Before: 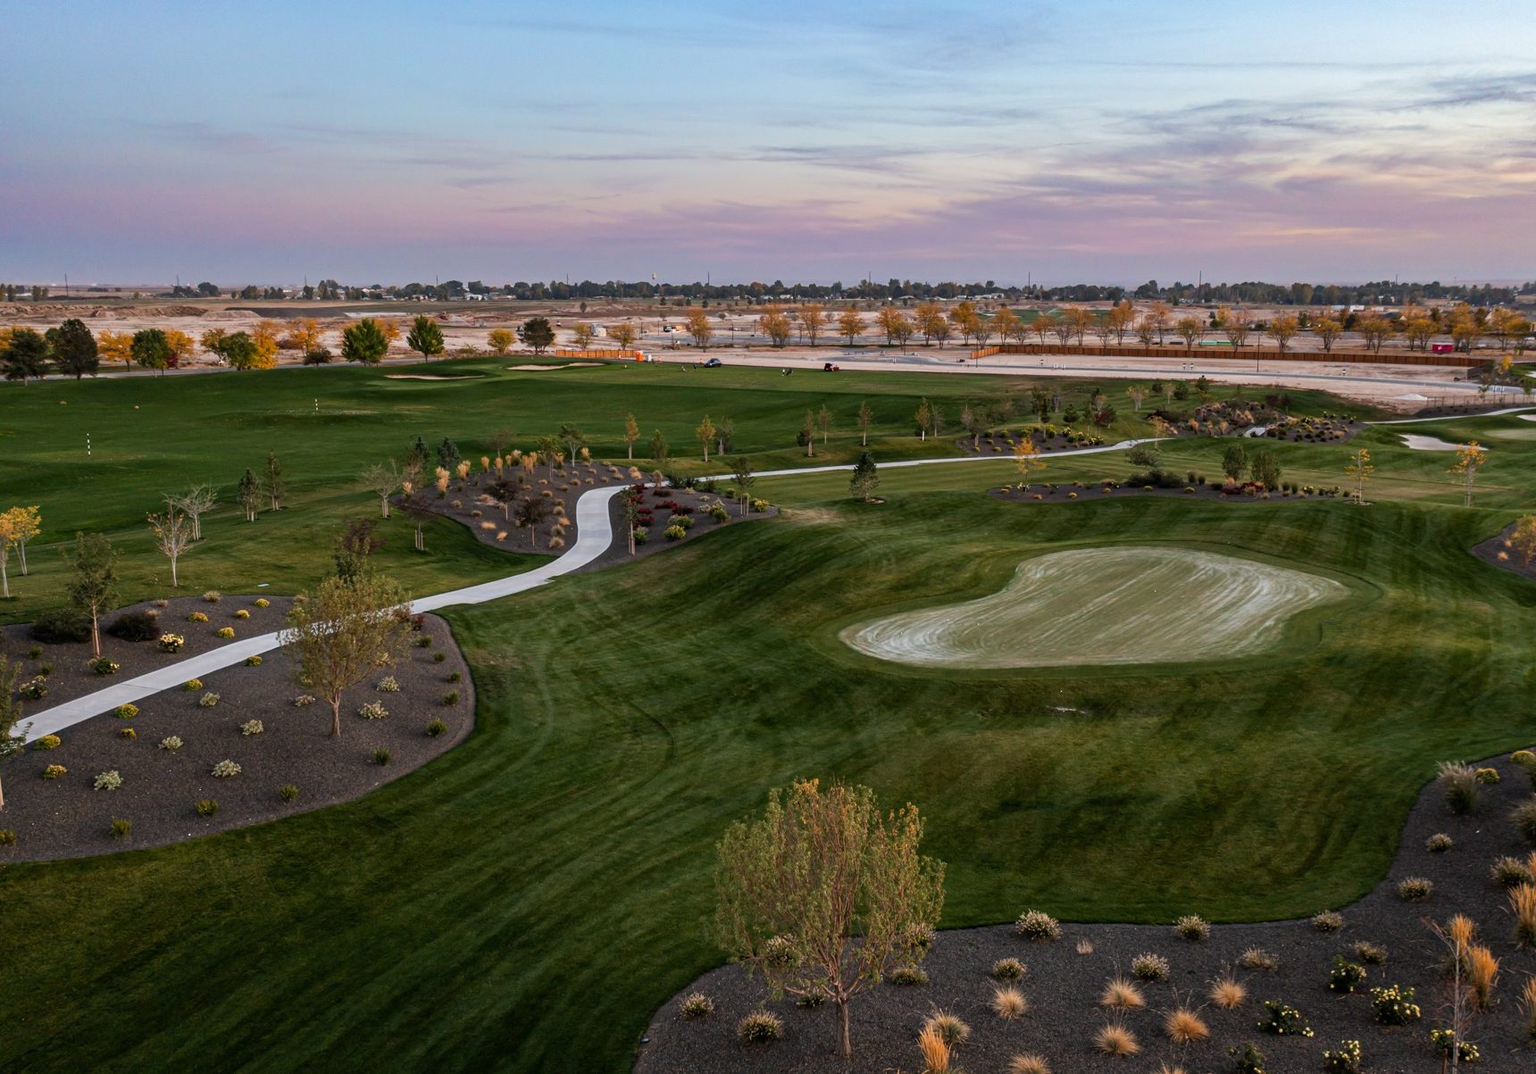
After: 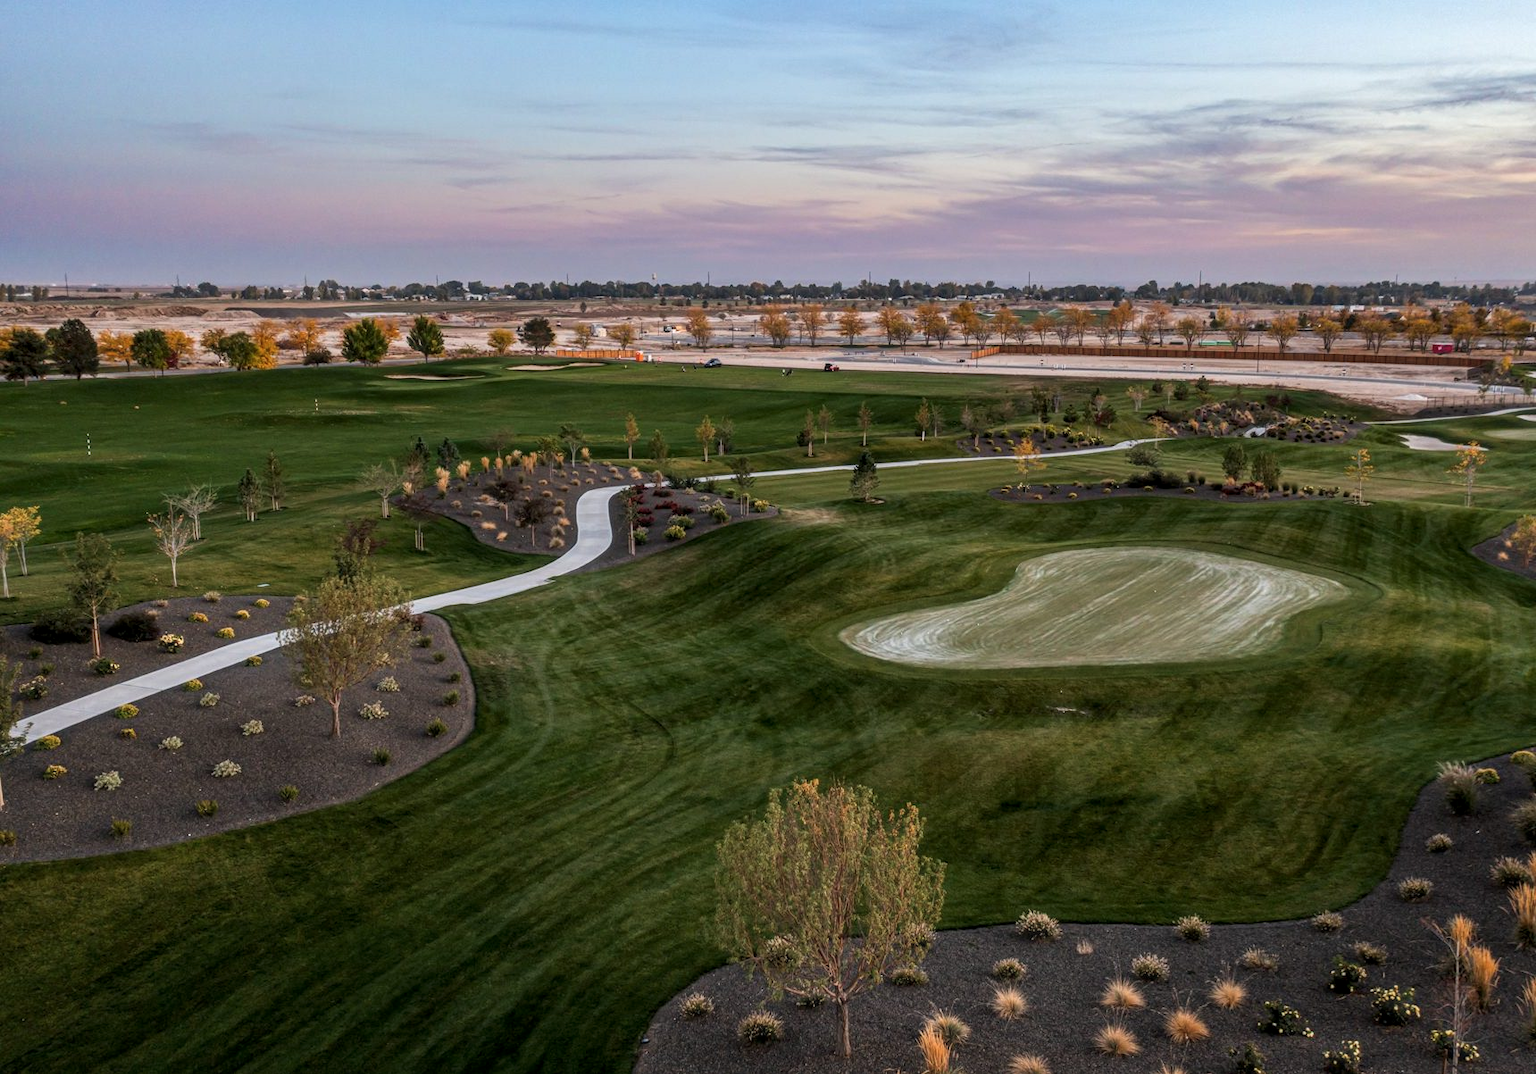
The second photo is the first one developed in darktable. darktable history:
exposure: compensate highlight preservation false
haze removal: strength -0.05
local contrast: on, module defaults
